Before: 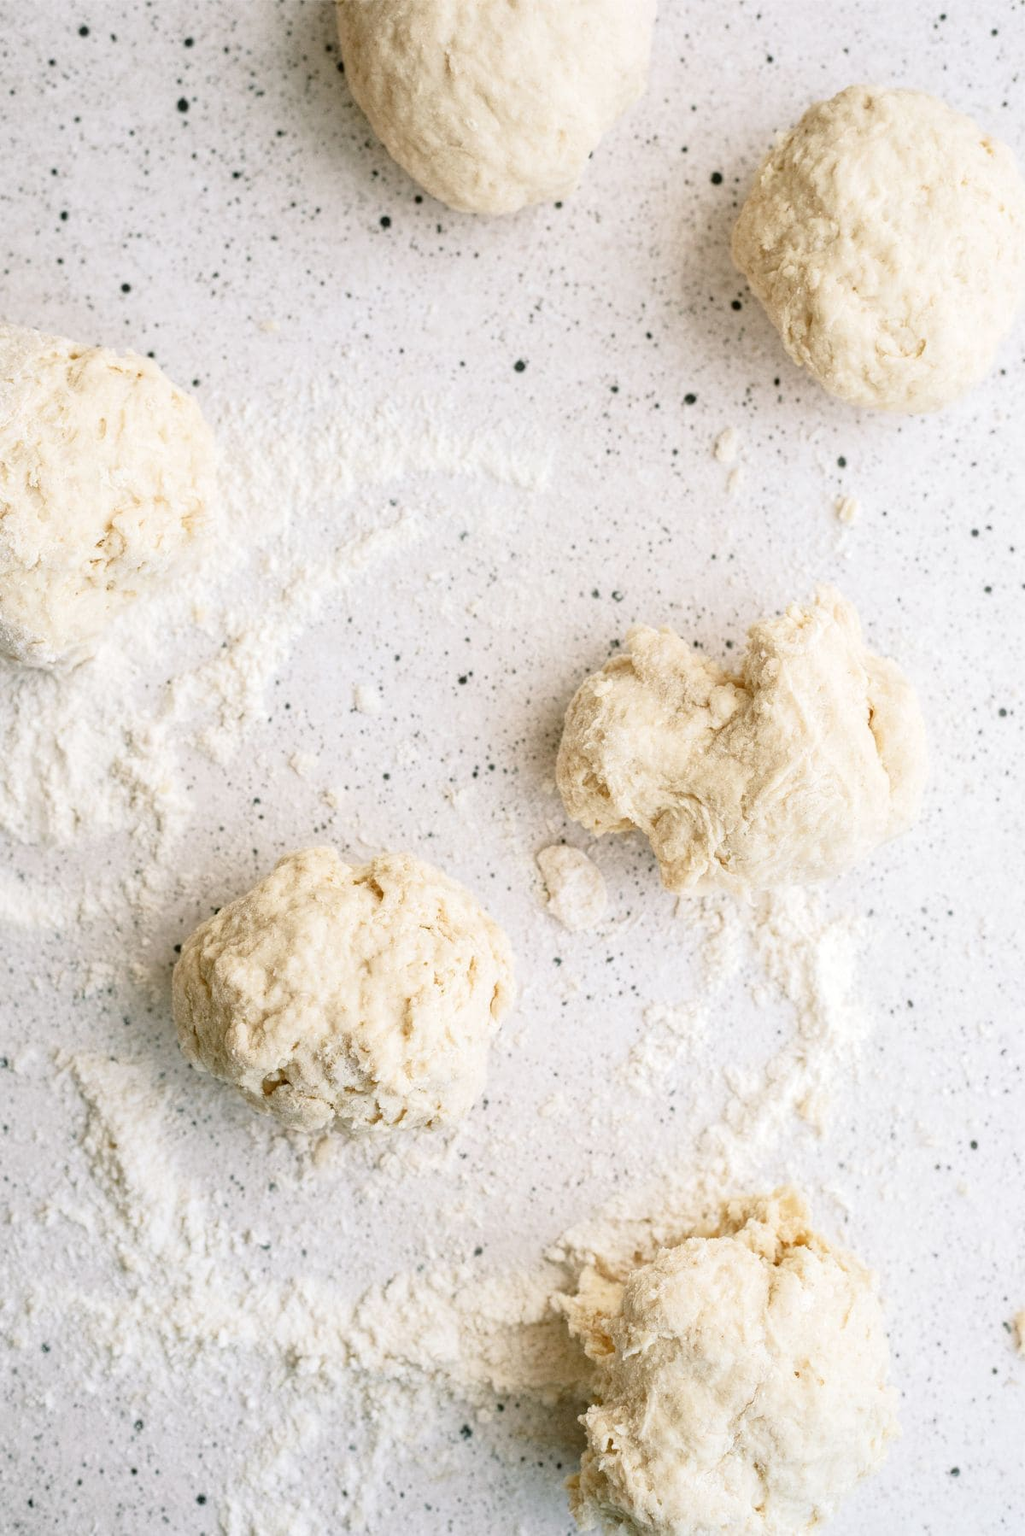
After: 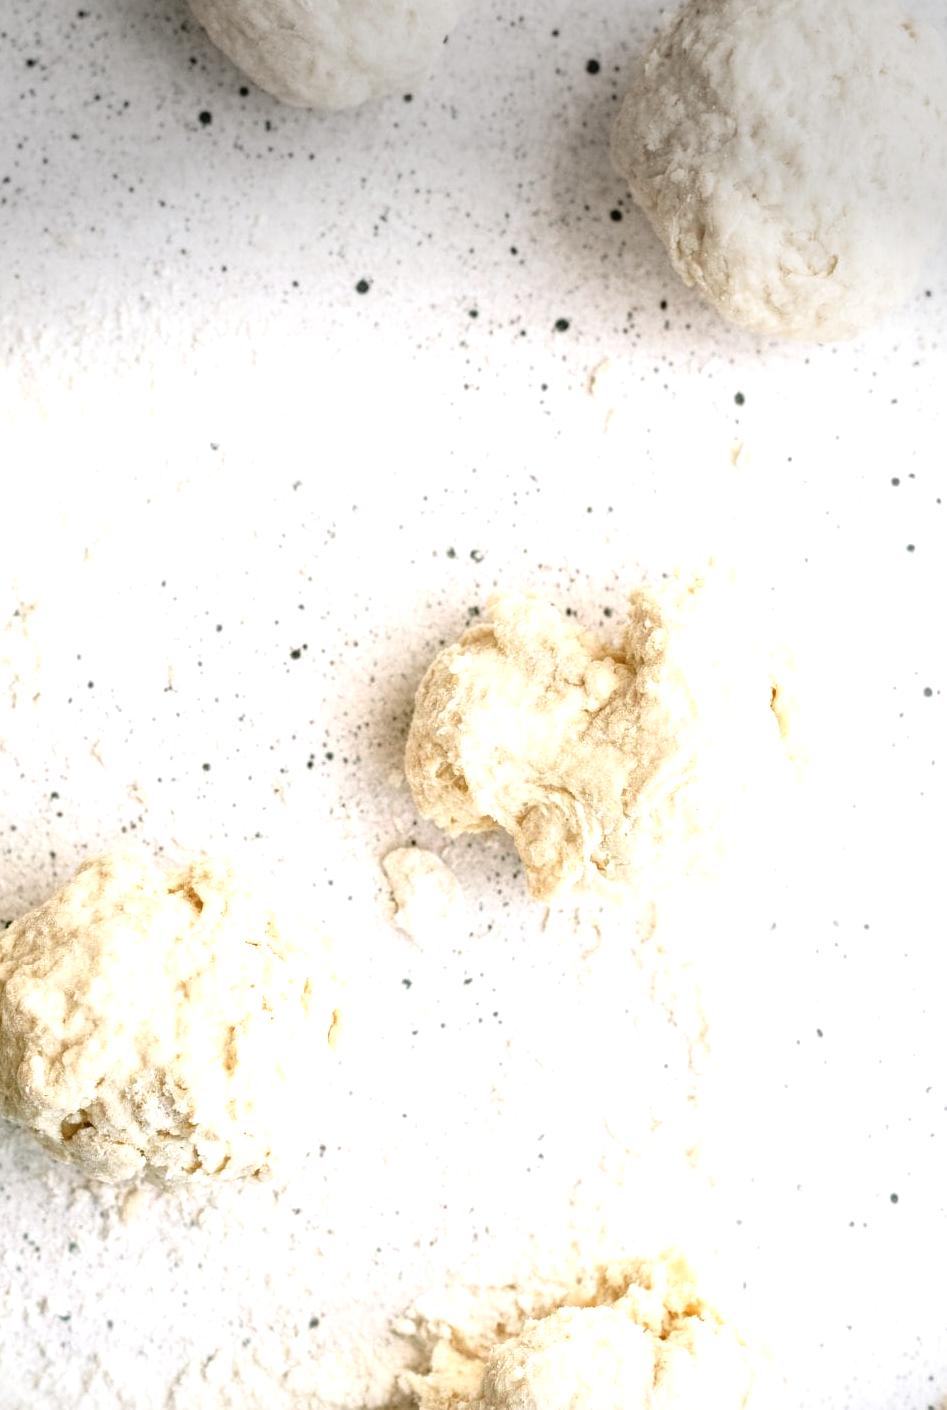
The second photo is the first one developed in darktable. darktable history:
exposure: exposure 0.582 EV, compensate exposure bias true, compensate highlight preservation false
crop and rotate: left 20.566%, top 7.959%, right 0.454%, bottom 13.581%
vignetting: fall-off start 100.02%, center (-0.03, 0.236), width/height ratio 1.305, unbound false
